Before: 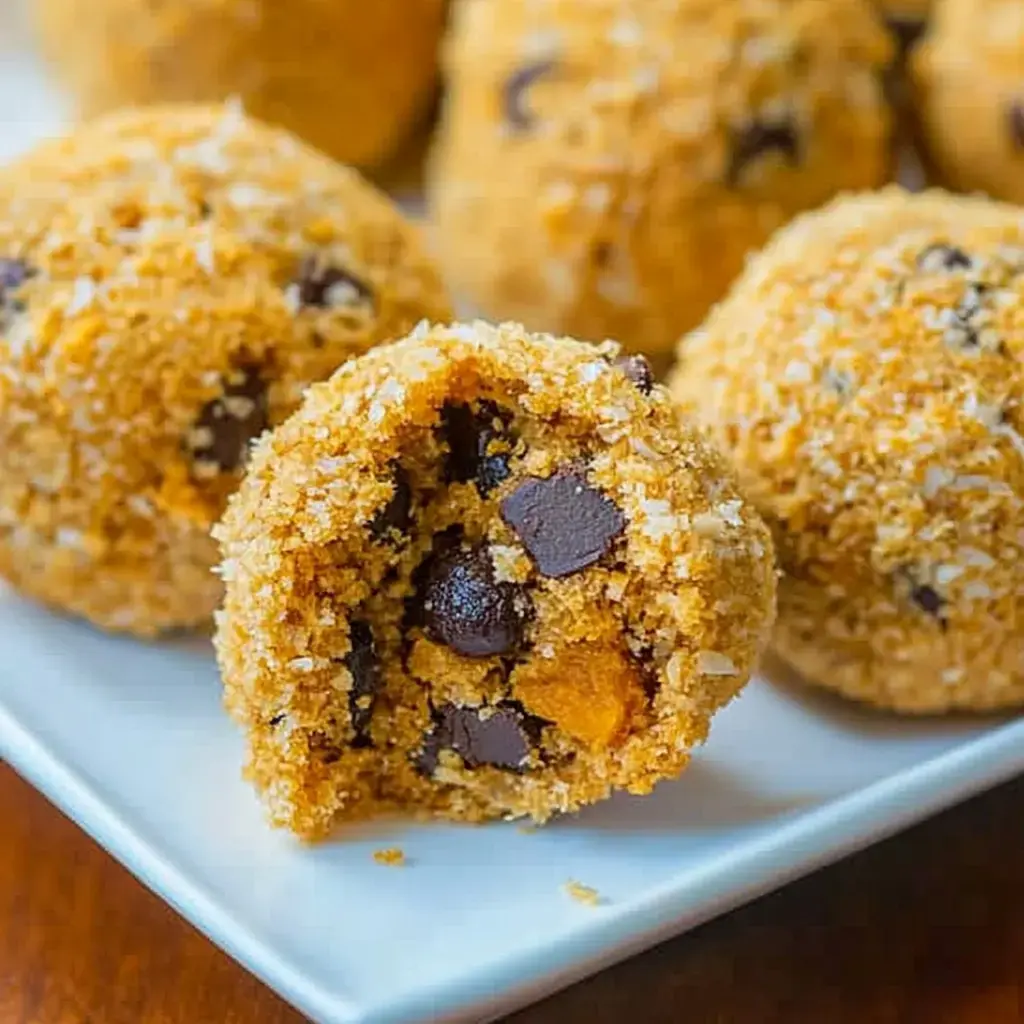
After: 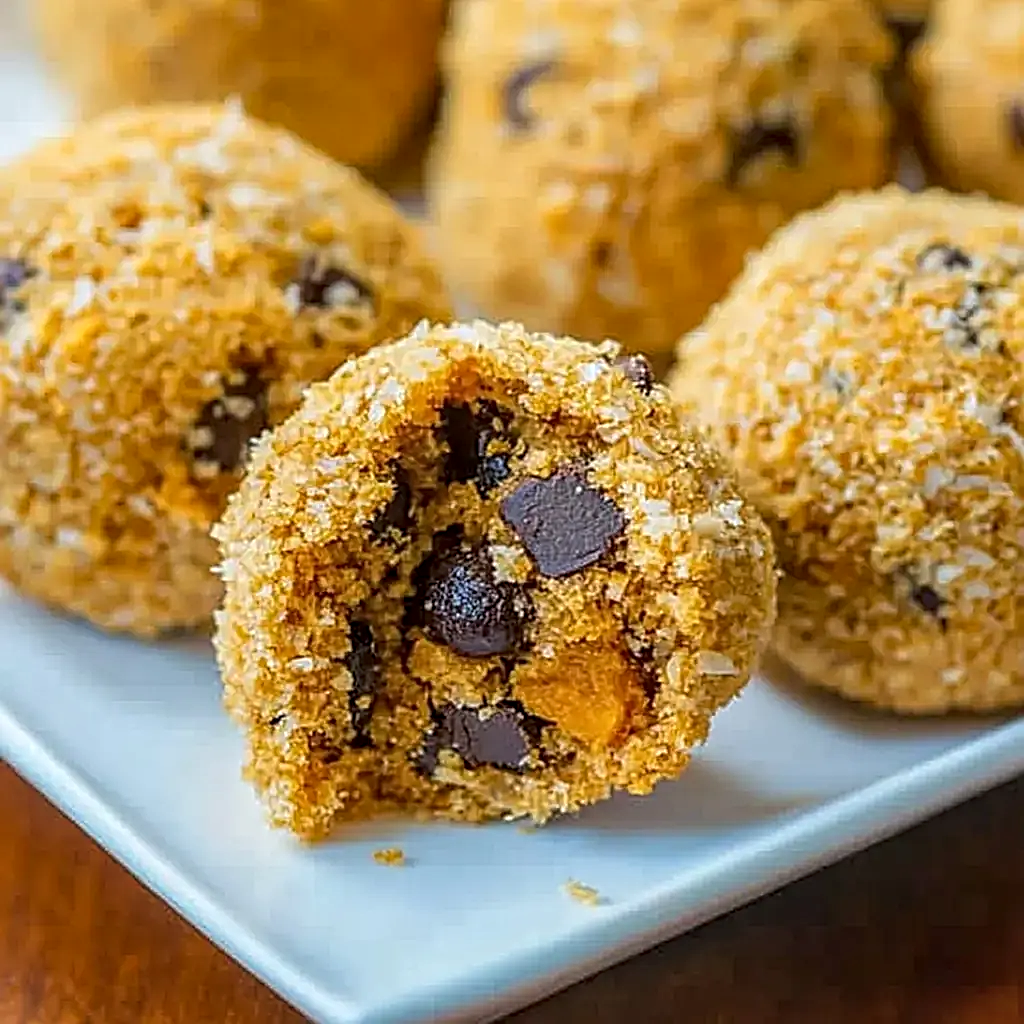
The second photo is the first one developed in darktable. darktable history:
local contrast: on, module defaults
sharpen: radius 2.561, amount 0.652
